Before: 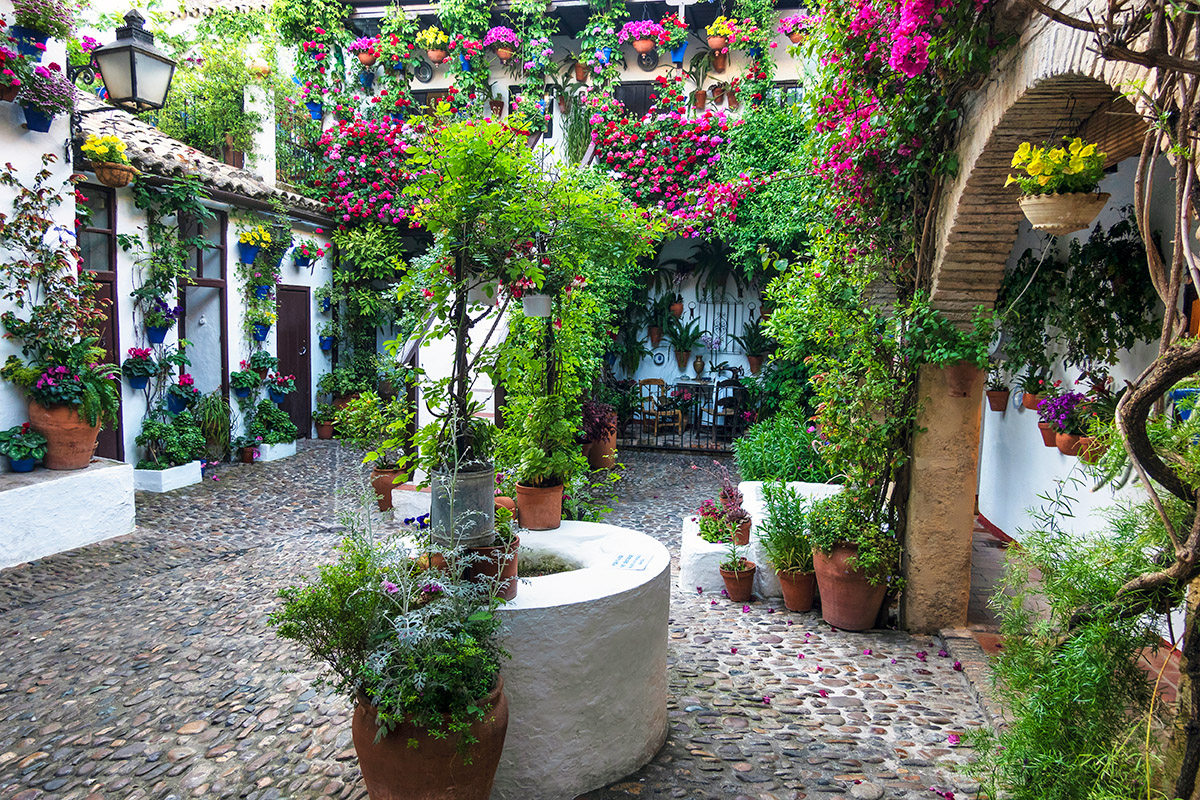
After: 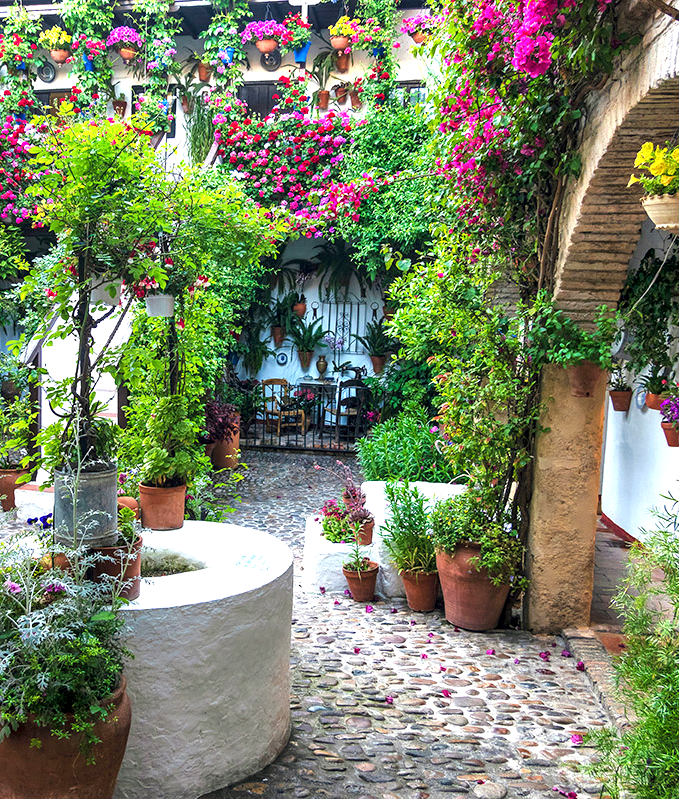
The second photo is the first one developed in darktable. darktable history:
exposure: exposure 0.6 EV, compensate highlight preservation false
crop: left 31.458%, top 0%, right 11.876%
local contrast: highlights 100%, shadows 100%, detail 120%, midtone range 0.2
